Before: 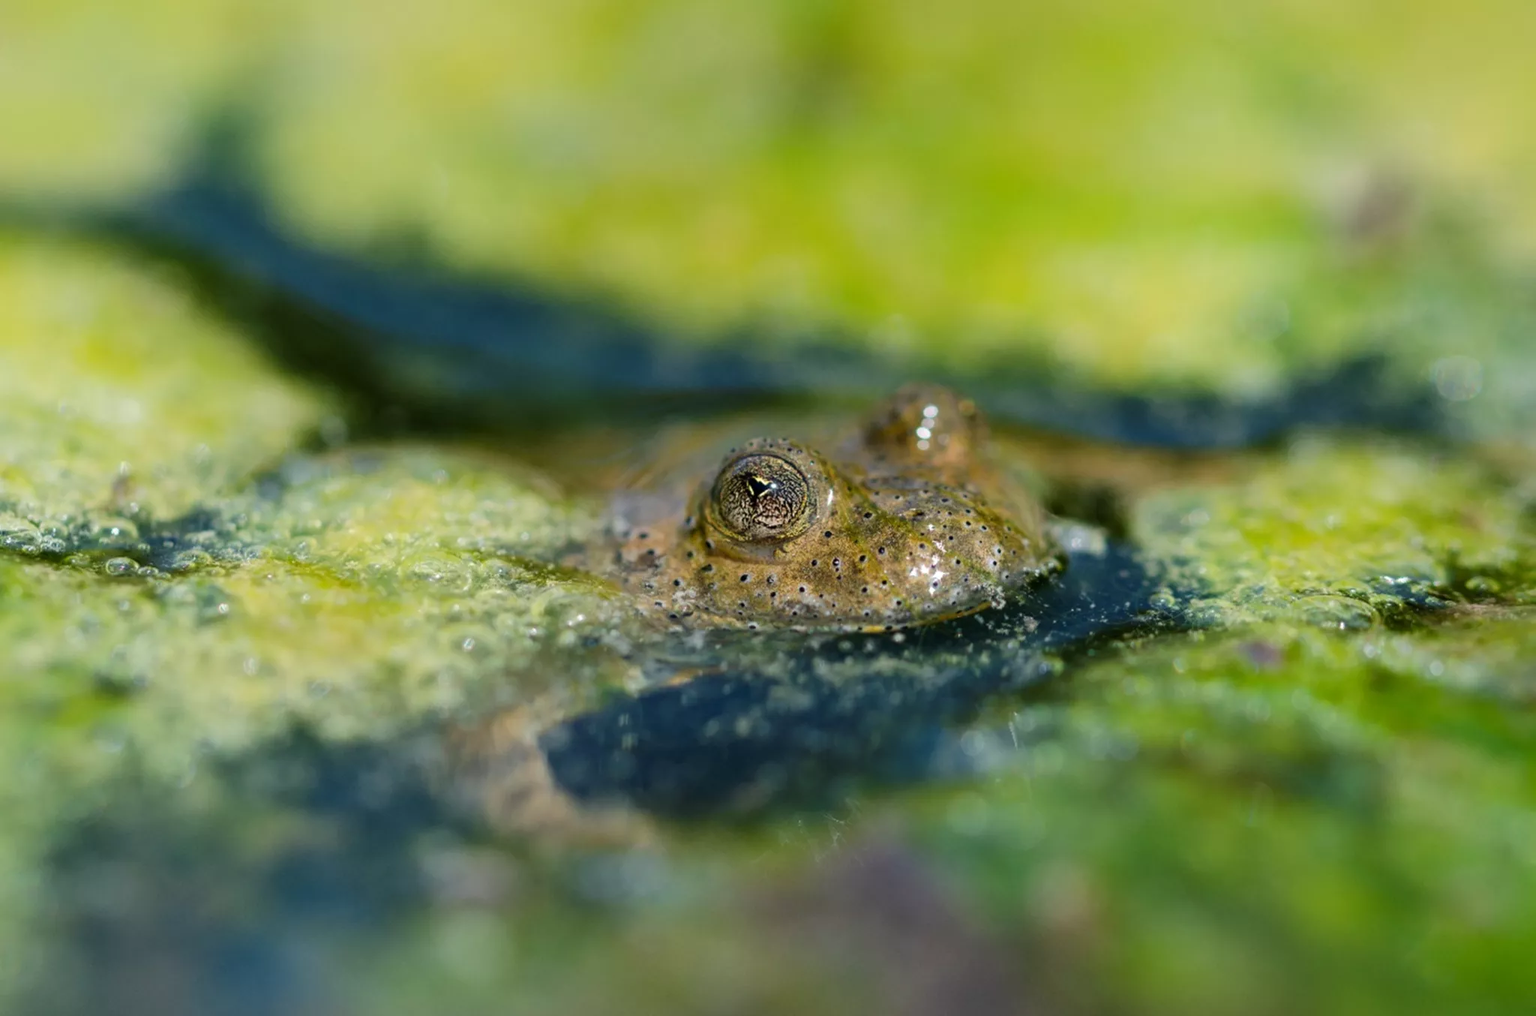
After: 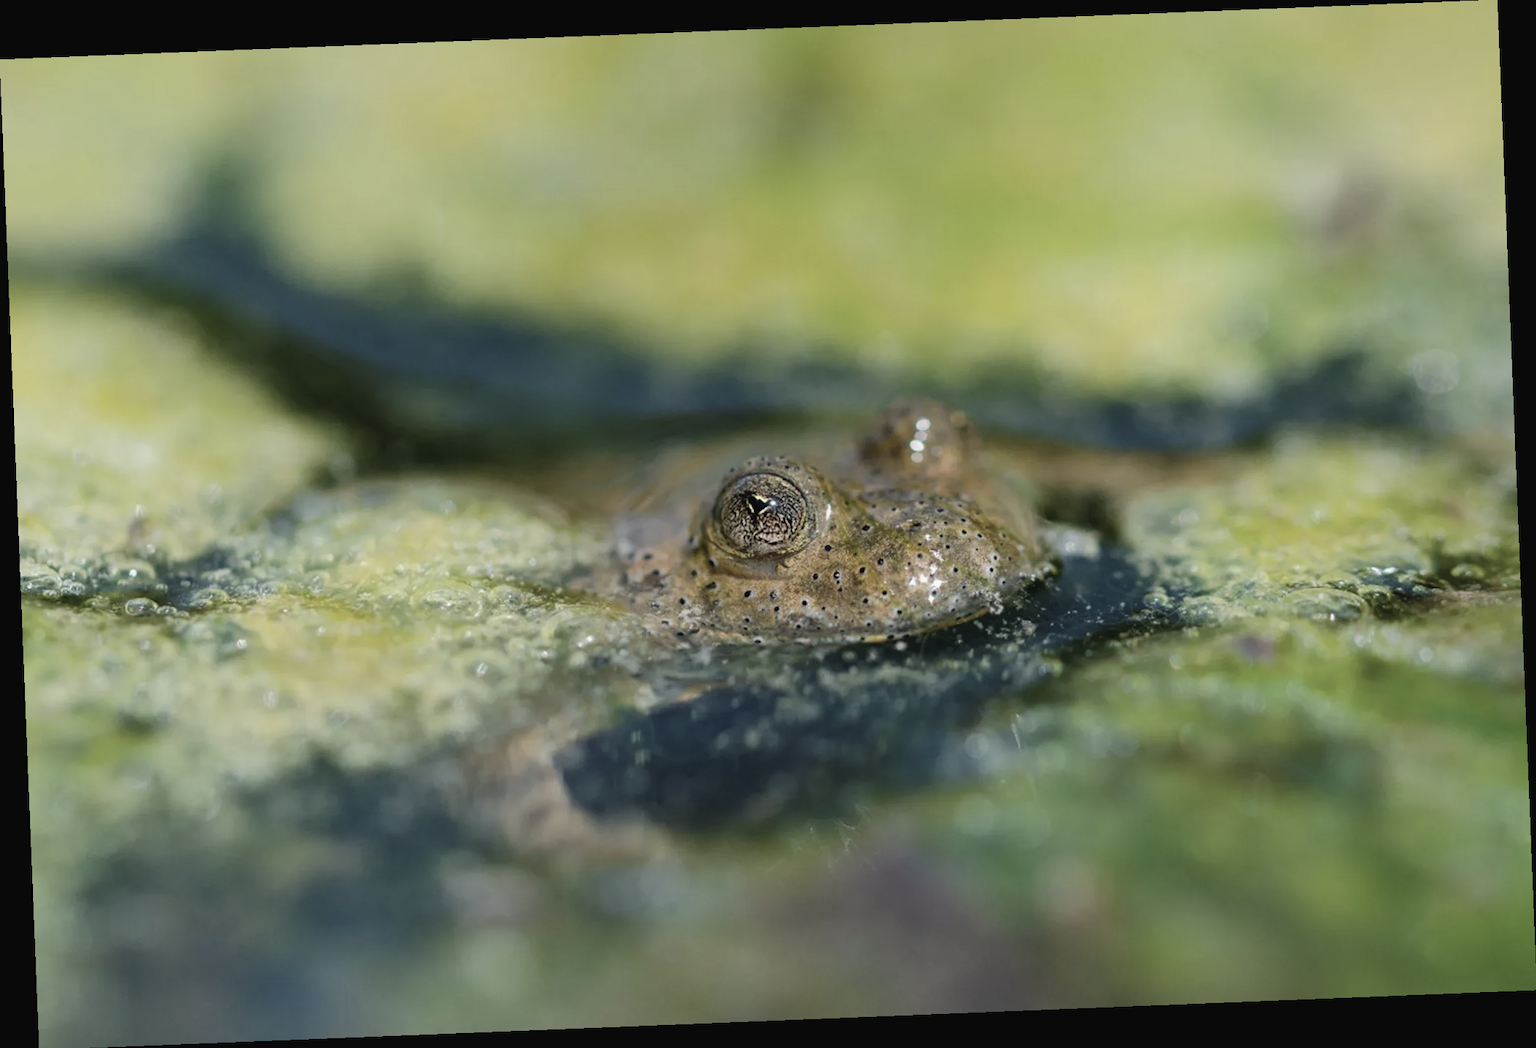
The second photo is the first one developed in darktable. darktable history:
contrast brightness saturation: contrast -0.05, saturation -0.41
rotate and perspective: rotation -2.29°, automatic cropping off
